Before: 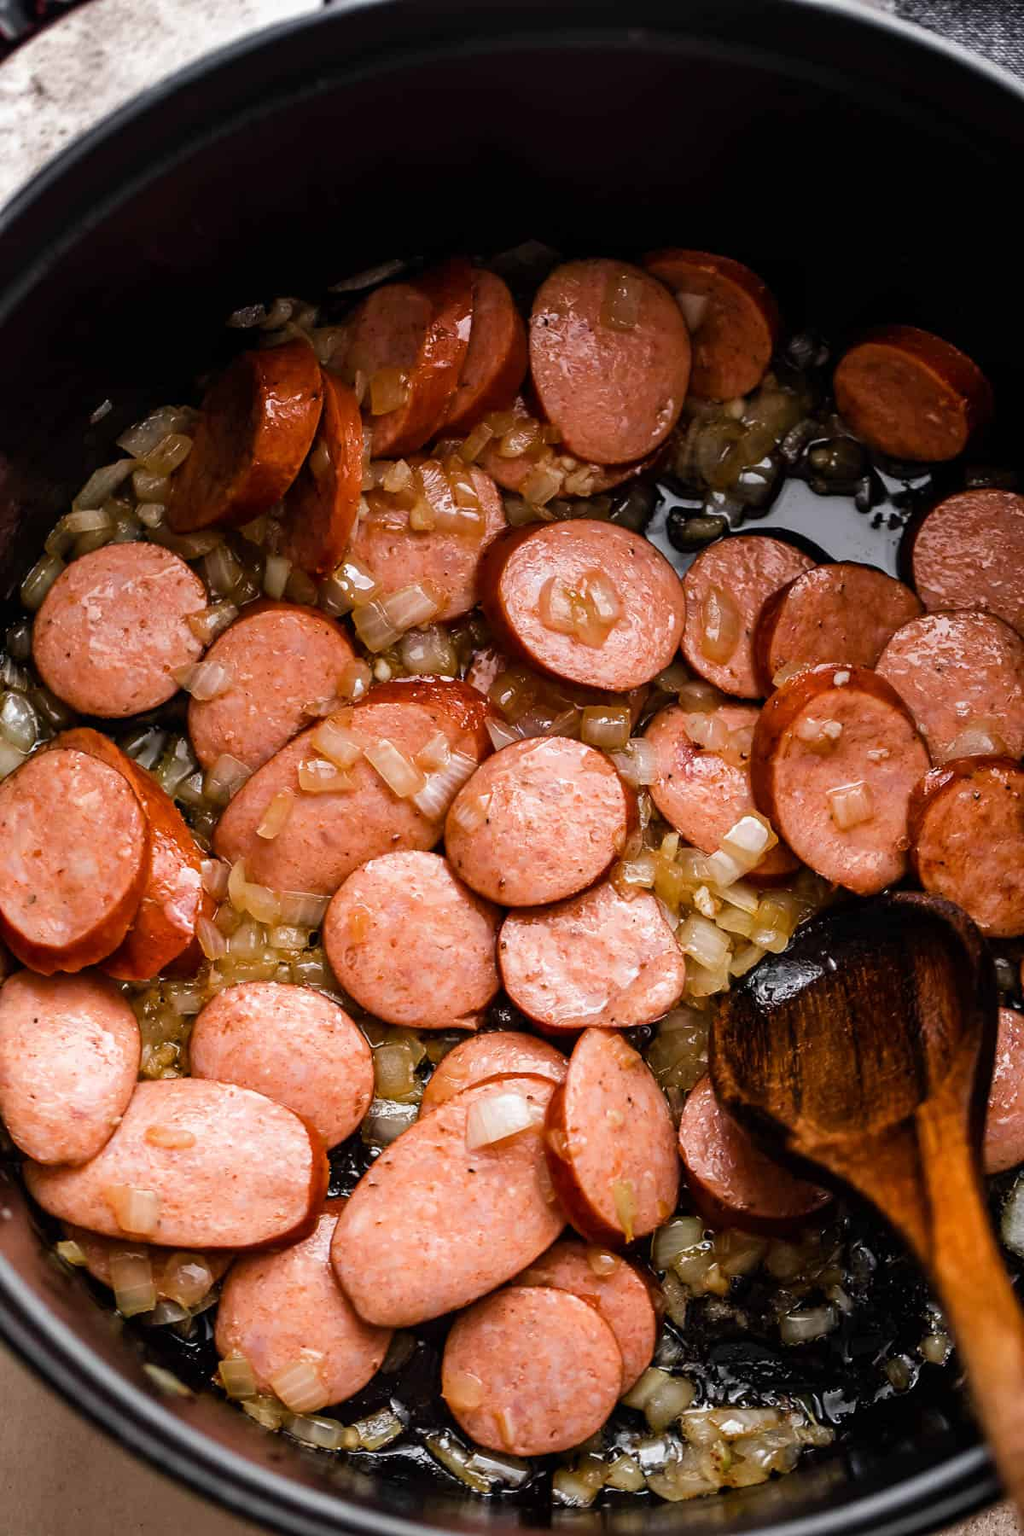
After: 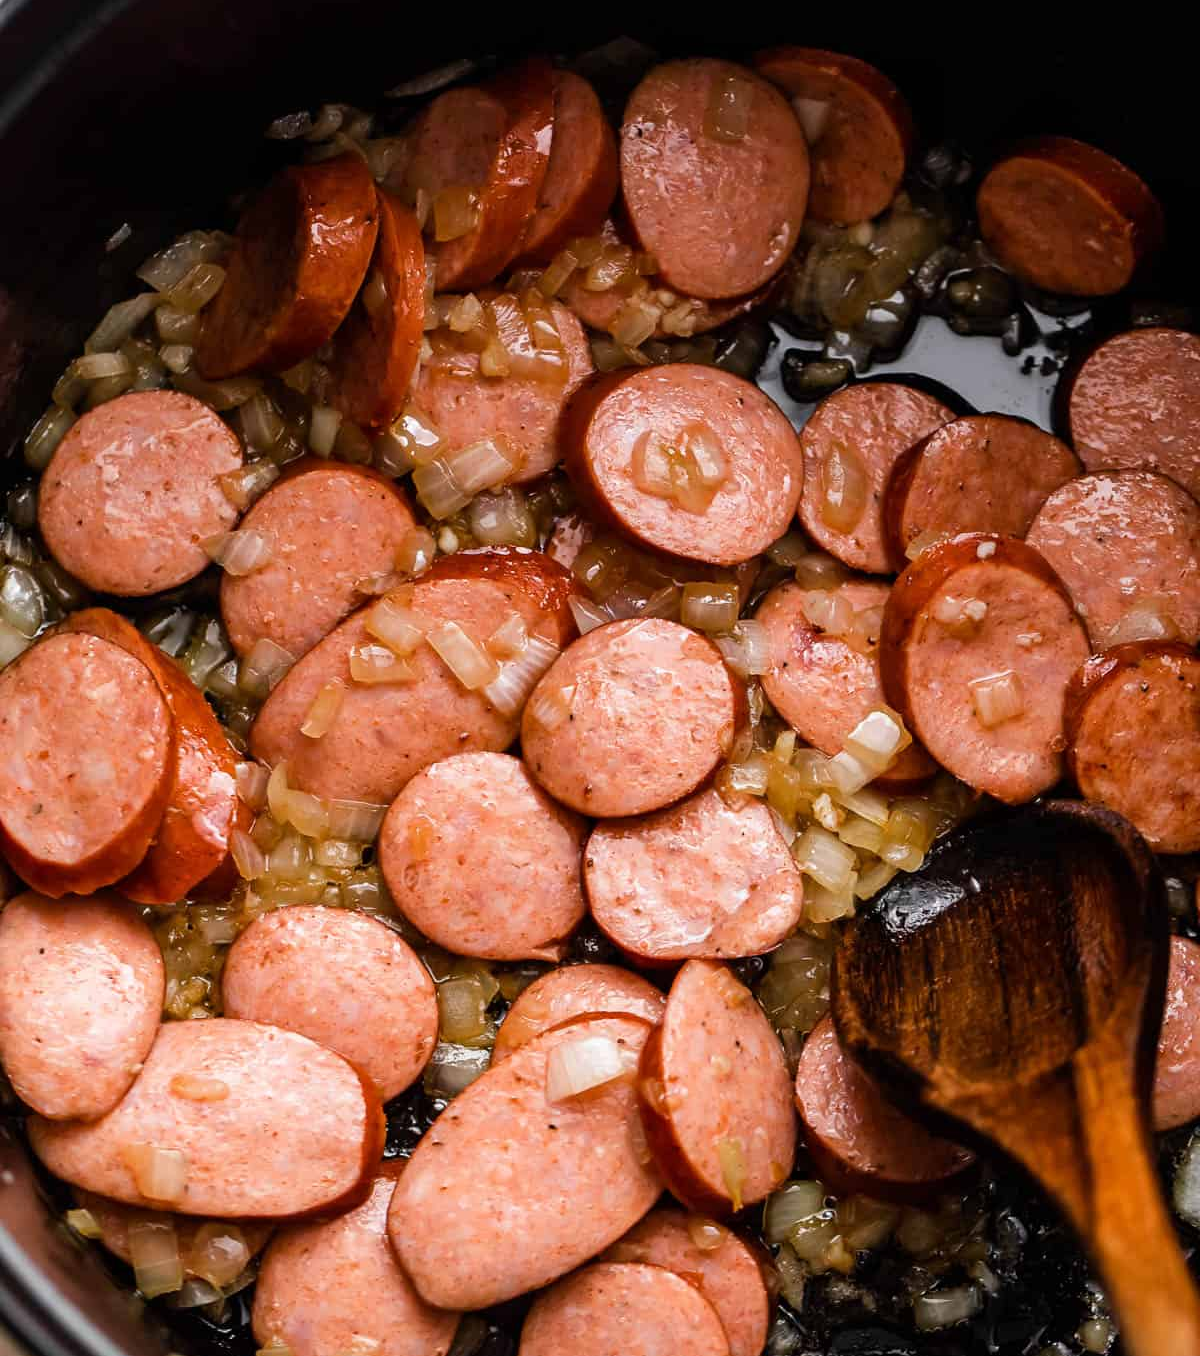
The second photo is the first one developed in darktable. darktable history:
crop: top 13.622%, bottom 11.029%
